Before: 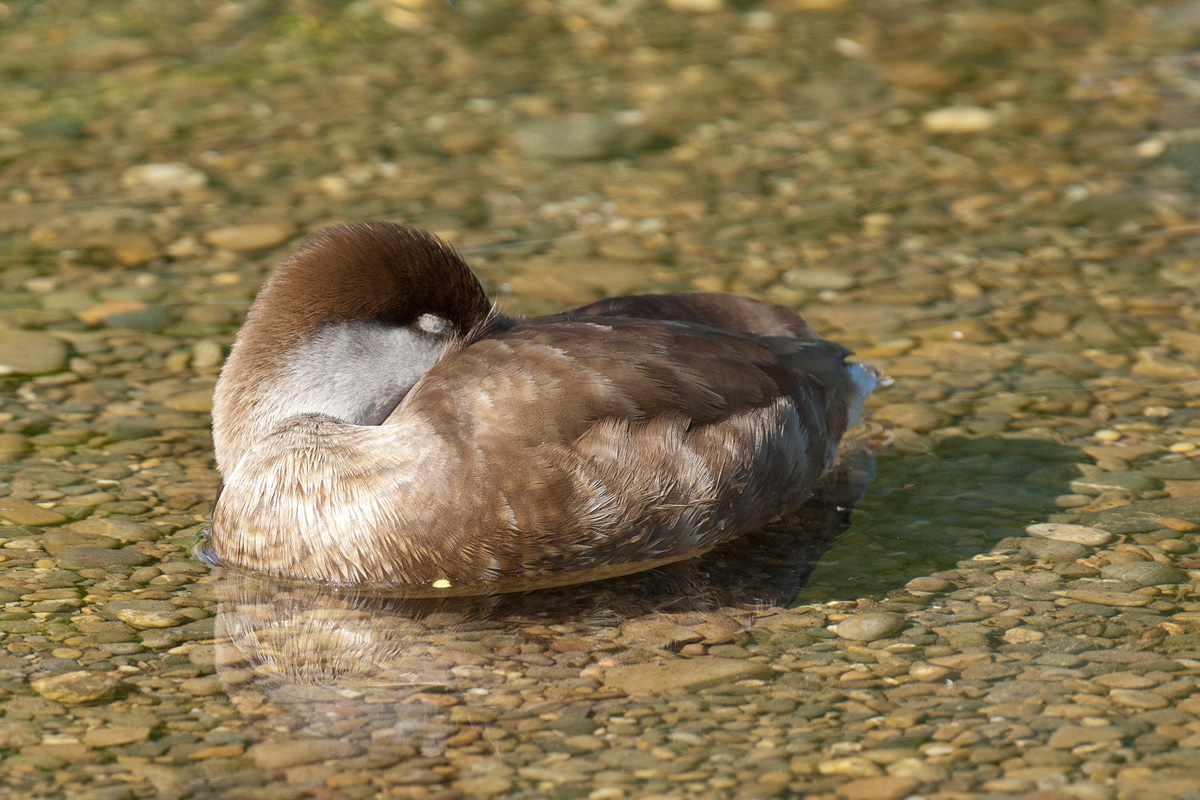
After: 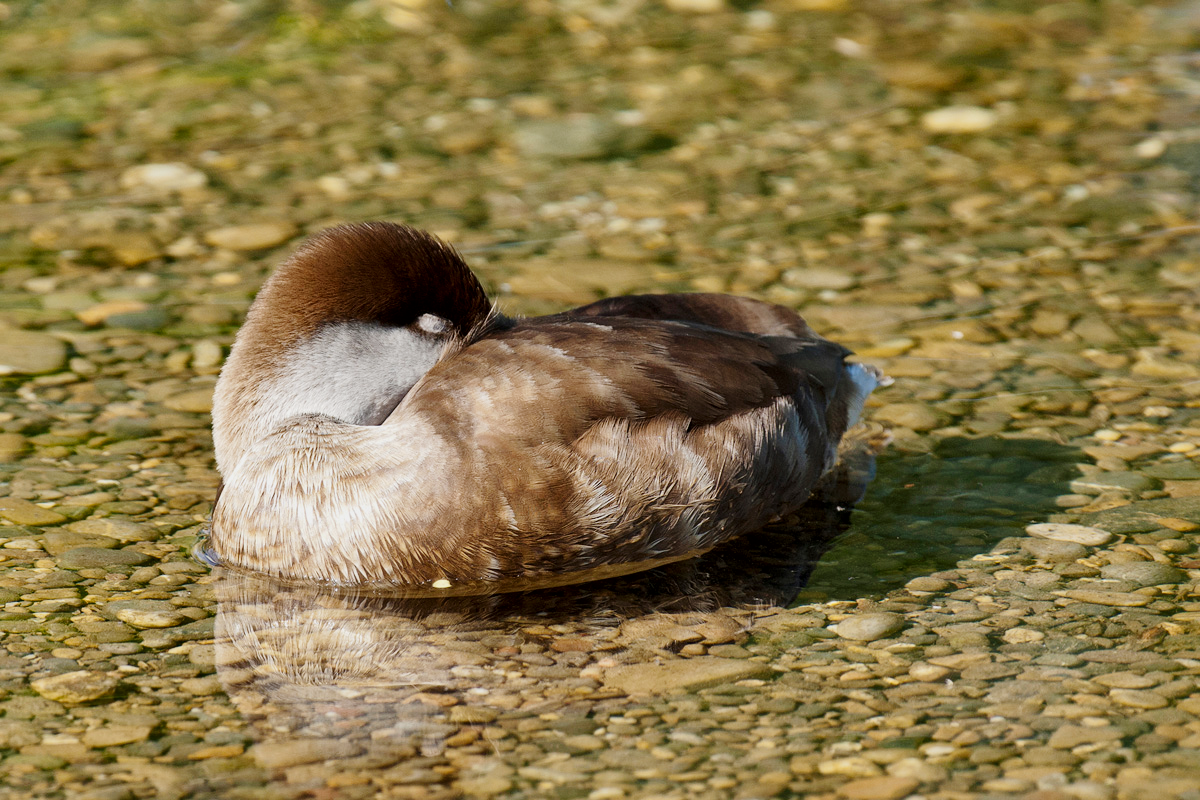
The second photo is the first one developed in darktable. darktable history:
local contrast: mode bilateral grid, contrast 24, coarseness 50, detail 123%, midtone range 0.2
tone curve: curves: ch0 [(0, 0) (0.049, 0.01) (0.154, 0.081) (0.491, 0.519) (0.748, 0.765) (1, 0.919)]; ch1 [(0, 0) (0.172, 0.123) (0.317, 0.272) (0.401, 0.422) (0.489, 0.496) (0.531, 0.557) (0.615, 0.612) (0.741, 0.783) (1, 1)]; ch2 [(0, 0) (0.411, 0.424) (0.483, 0.478) (0.544, 0.56) (0.686, 0.638) (1, 1)], preserve colors none
